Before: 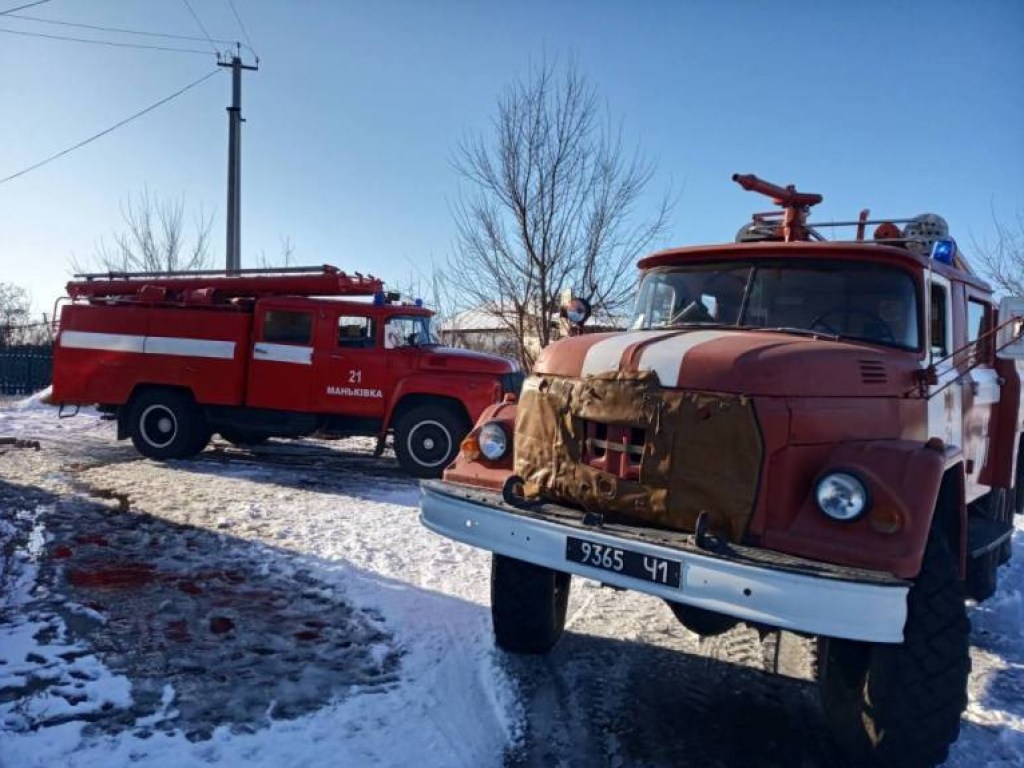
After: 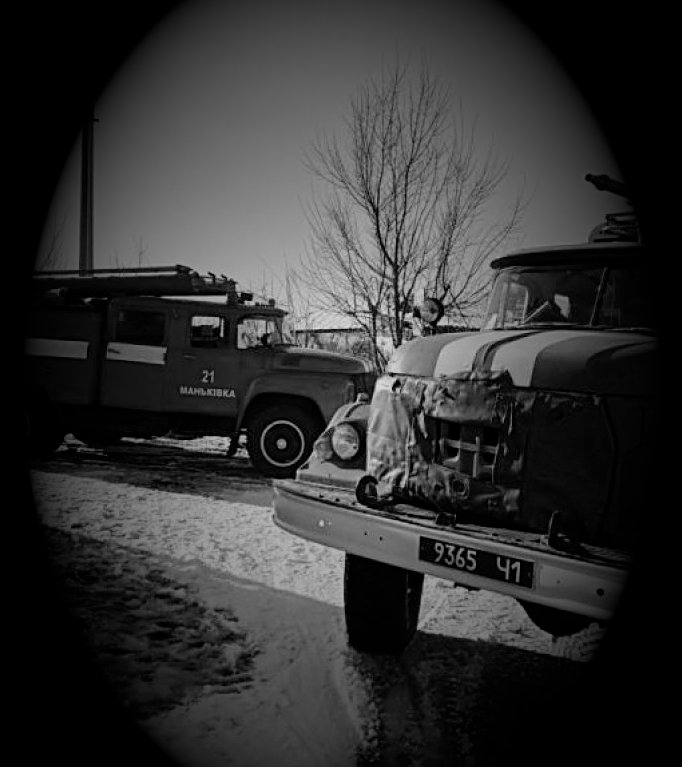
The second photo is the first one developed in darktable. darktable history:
tone equalizer: on, module defaults
vignetting: fall-off start 15.9%, fall-off radius 100%, brightness -1, saturation 0.5, width/height ratio 0.719
monochrome: on, module defaults
contrast brightness saturation: saturation 0.13
filmic rgb: black relative exposure -7.65 EV, white relative exposure 4.56 EV, hardness 3.61, color science v6 (2022)
sharpen: on, module defaults
crop and rotate: left 14.385%, right 18.948%
